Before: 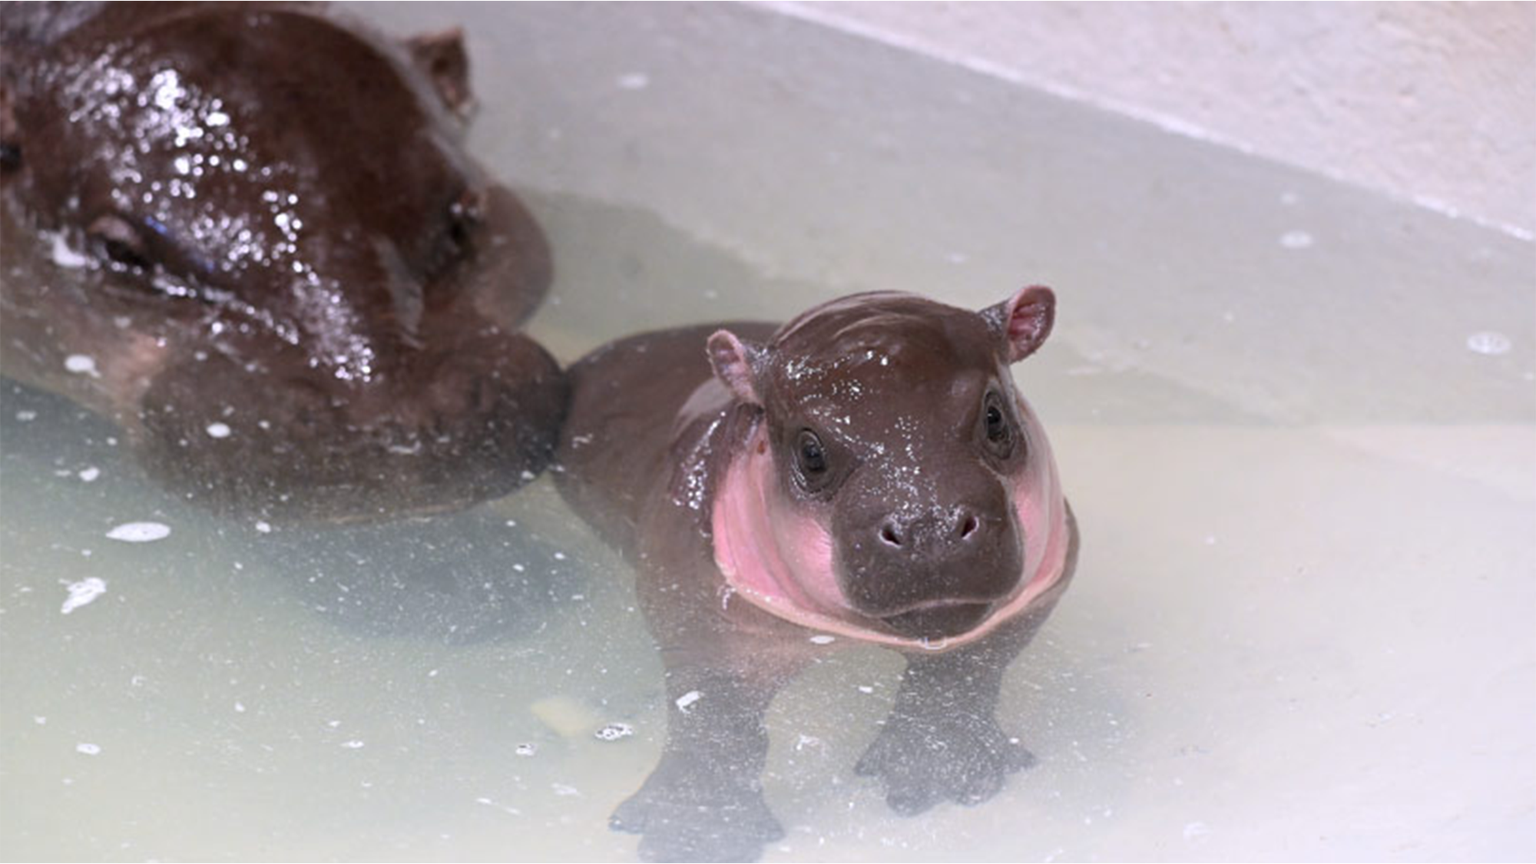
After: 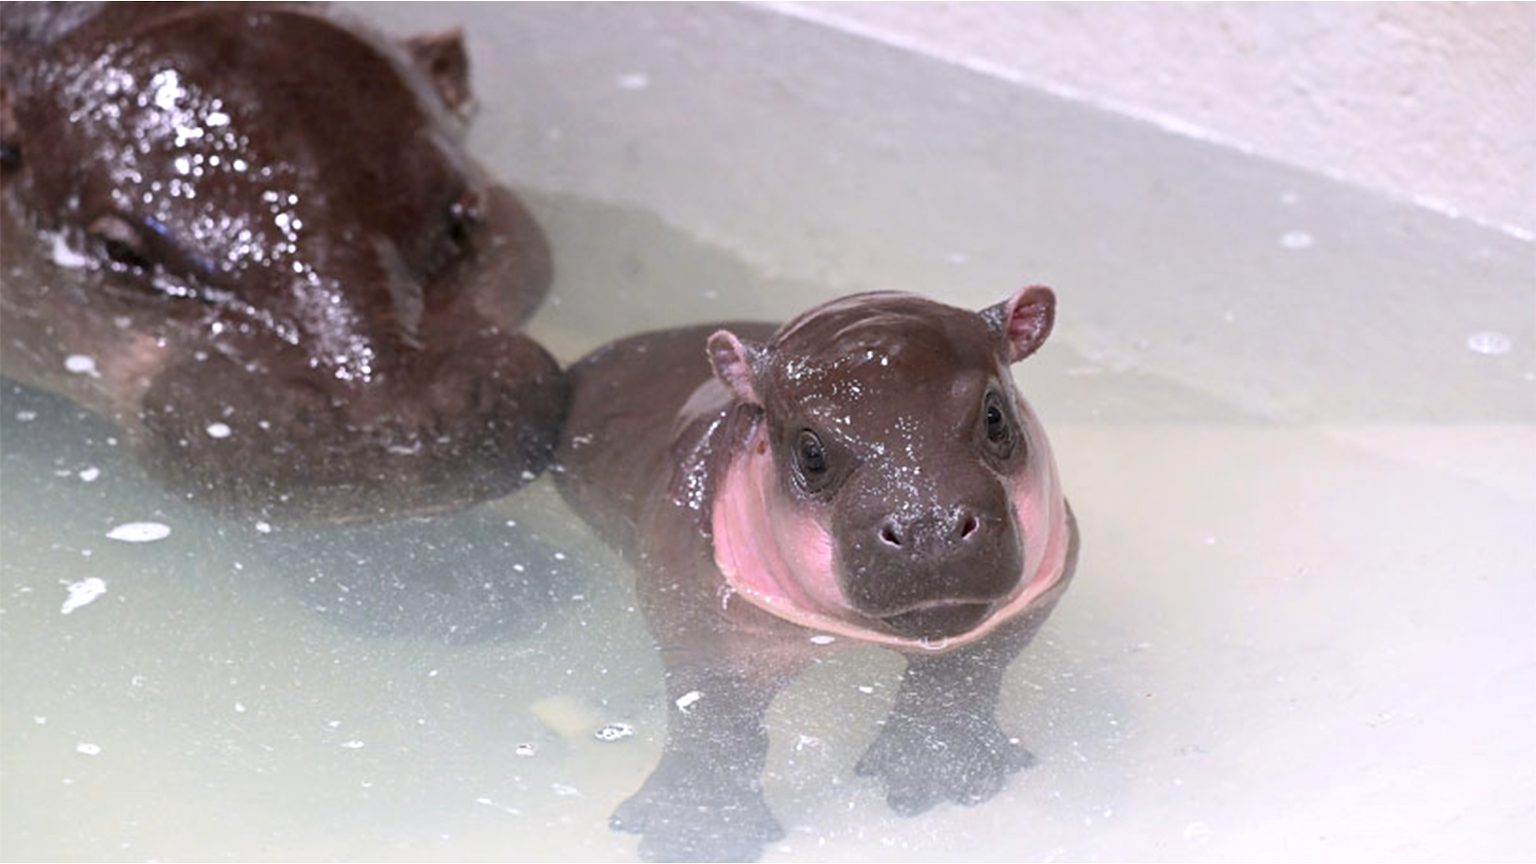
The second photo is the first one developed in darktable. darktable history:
sharpen: amount 0.2
exposure: exposure 0.2 EV, compensate highlight preservation false
